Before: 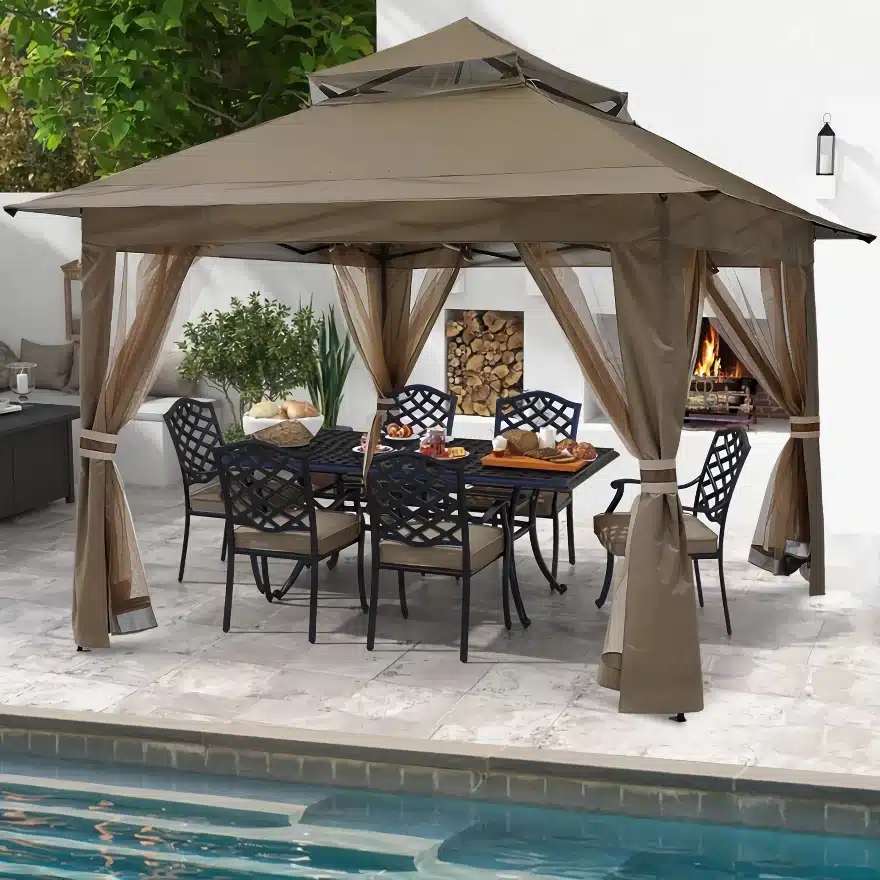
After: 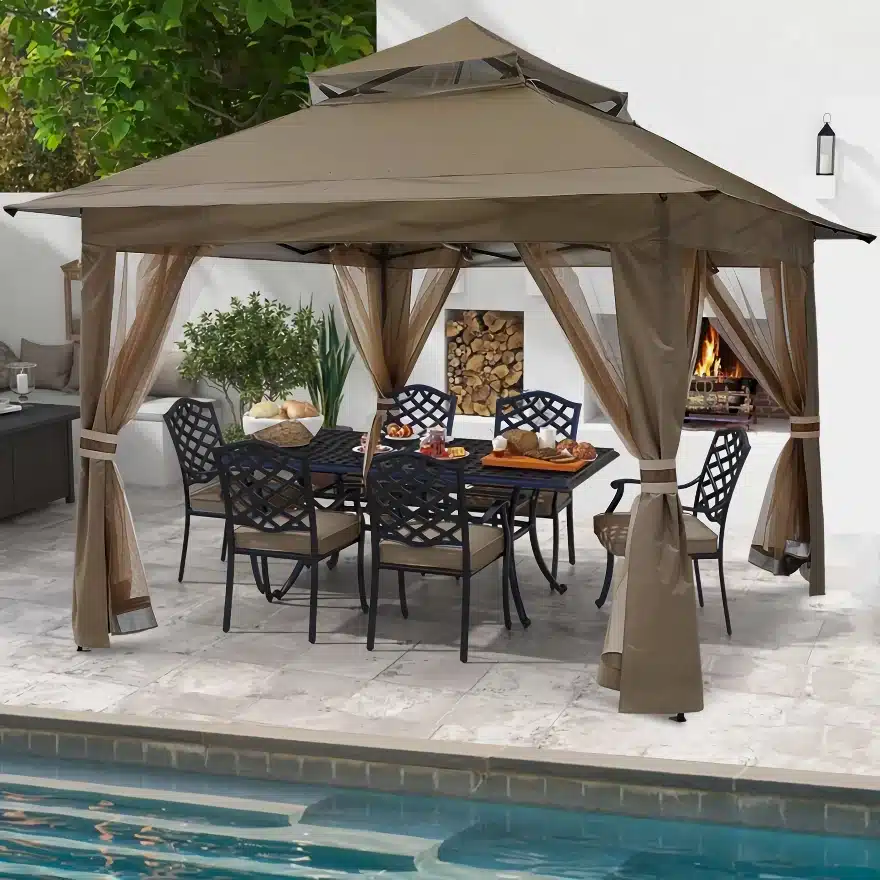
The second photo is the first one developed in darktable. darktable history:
shadows and highlights: radius 121.13, shadows 21.4, white point adjustment -9.72, highlights -14.39, soften with gaussian
exposure: exposure 0.236 EV, compensate highlight preservation false
